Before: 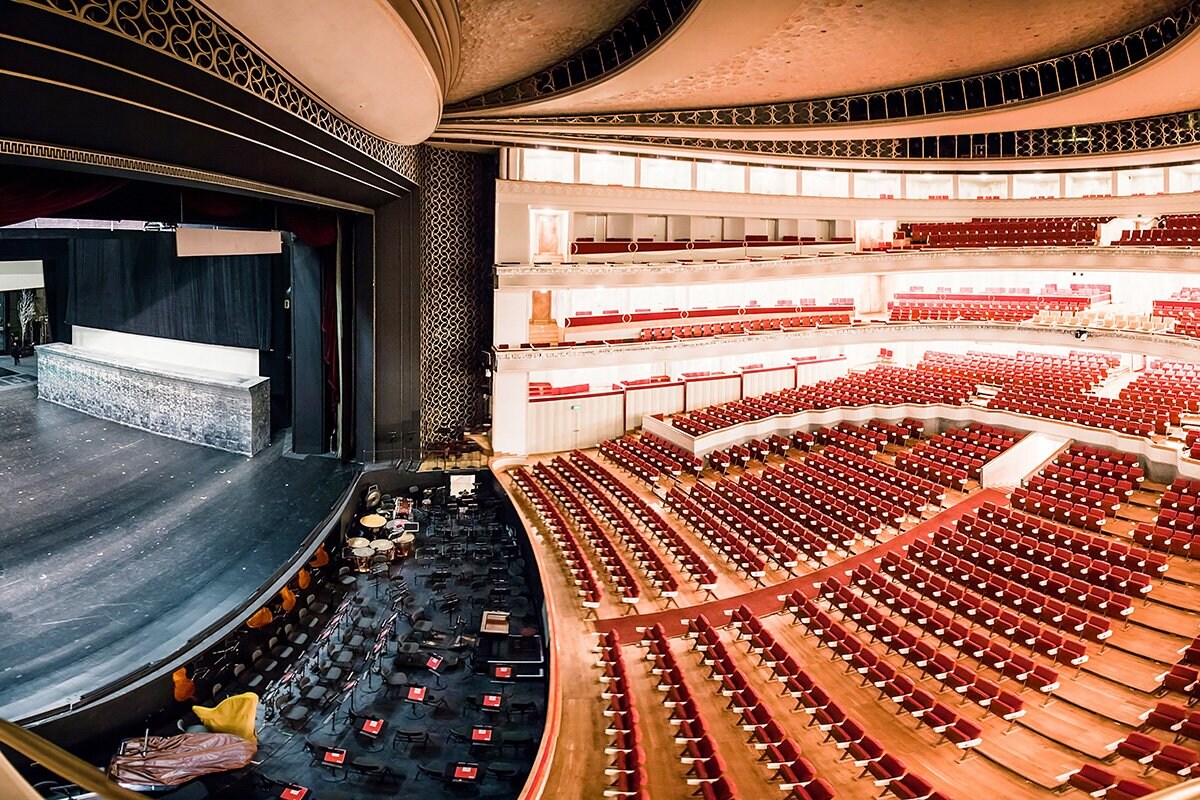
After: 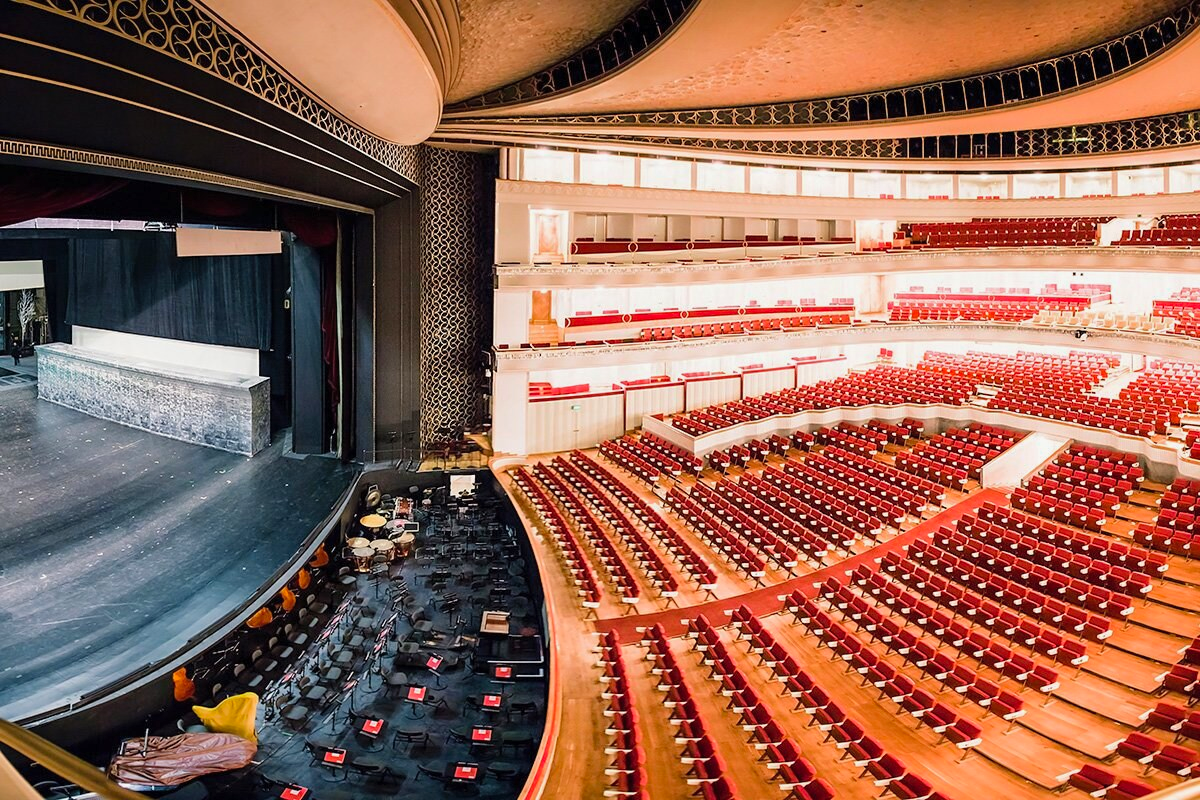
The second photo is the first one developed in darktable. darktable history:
shadows and highlights: shadows -20.61, white point adjustment -2.16, highlights -34.88
color zones: curves: ch0 [(0, 0.5) (0.143, 0.5) (0.286, 0.5) (0.429, 0.495) (0.571, 0.437) (0.714, 0.44) (0.857, 0.496) (1, 0.5)]
contrast brightness saturation: brightness 0.089, saturation 0.193
